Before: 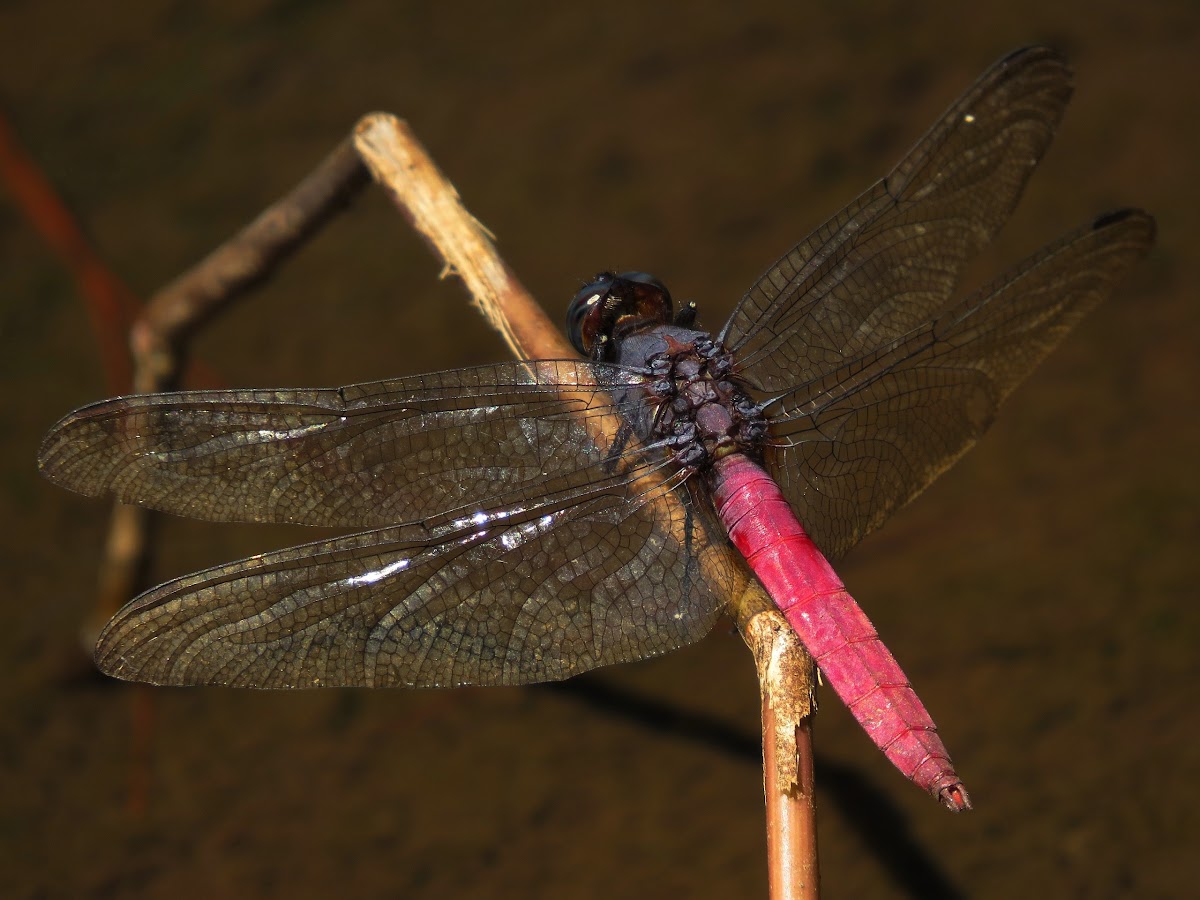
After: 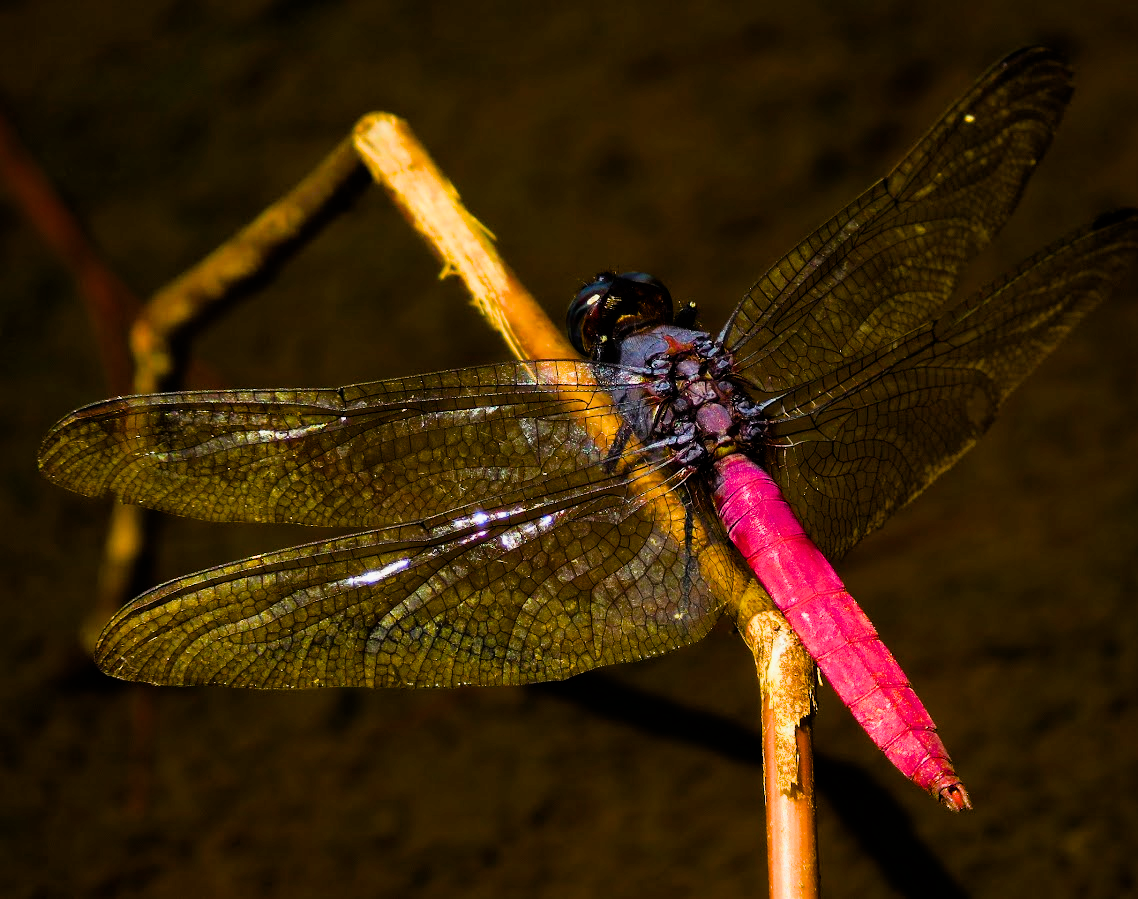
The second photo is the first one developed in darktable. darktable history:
crop and rotate: right 5.167%
filmic rgb: black relative exposure -5 EV, hardness 2.88, contrast 1.3
color balance rgb: linear chroma grading › global chroma 25%, perceptual saturation grading › global saturation 45%, perceptual saturation grading › highlights -50%, perceptual saturation grading › shadows 30%, perceptual brilliance grading › global brilliance 18%, global vibrance 40%
